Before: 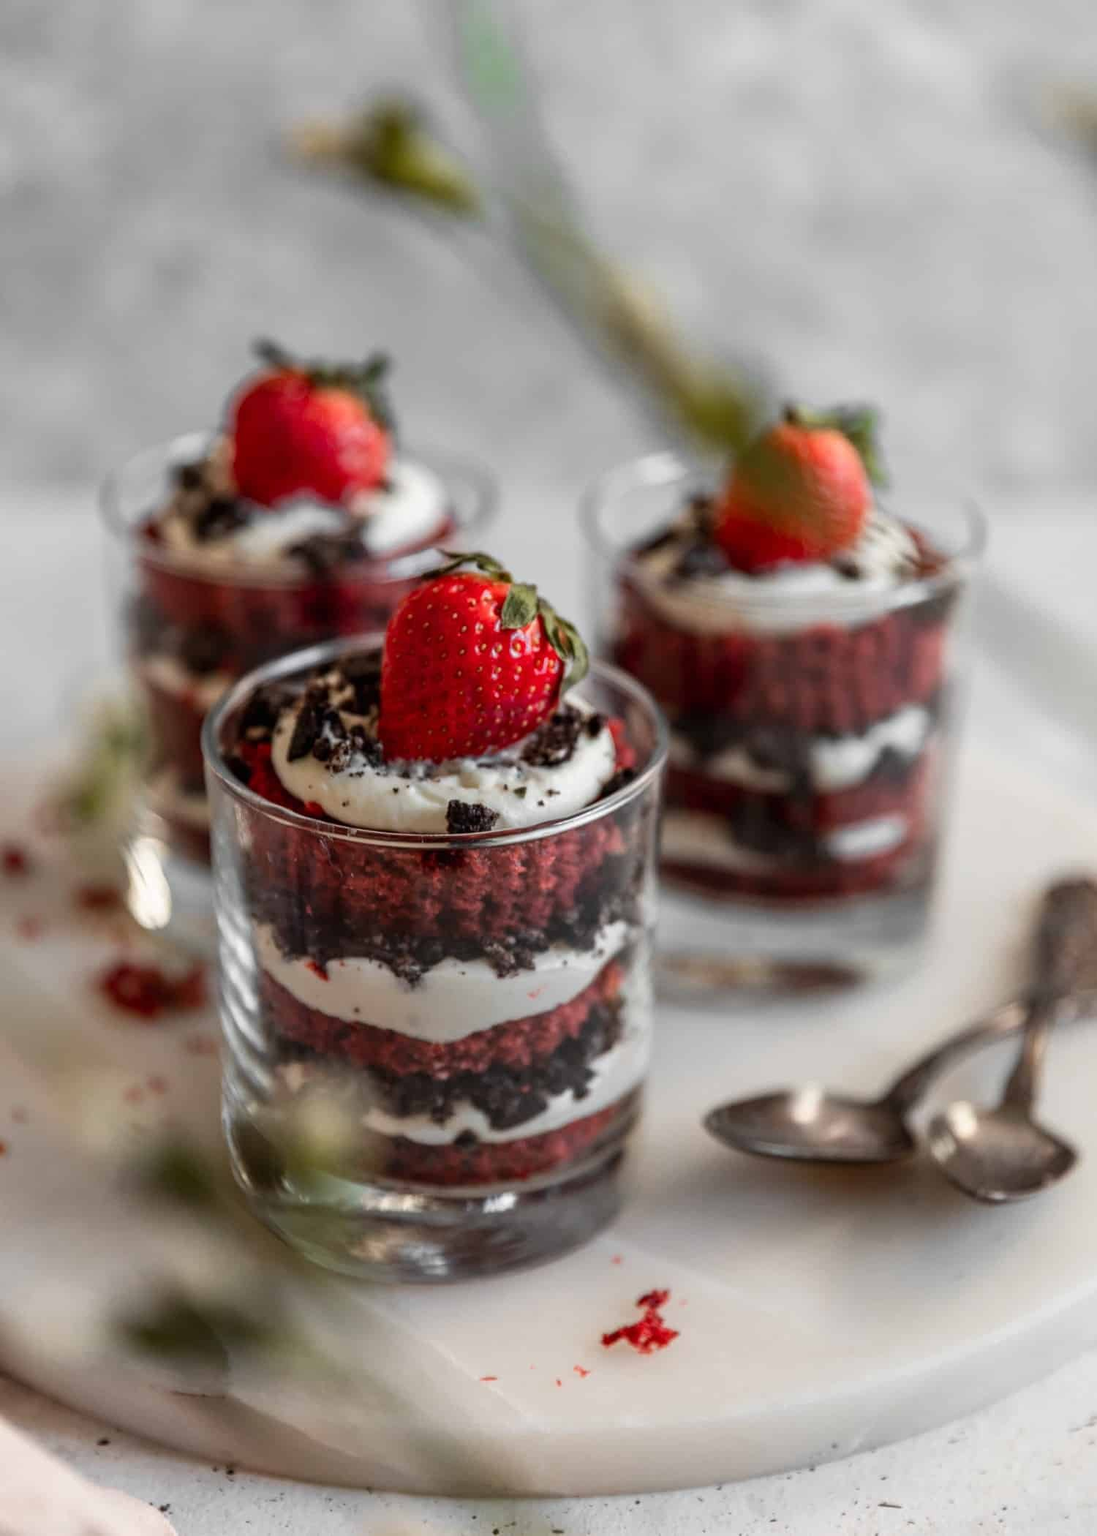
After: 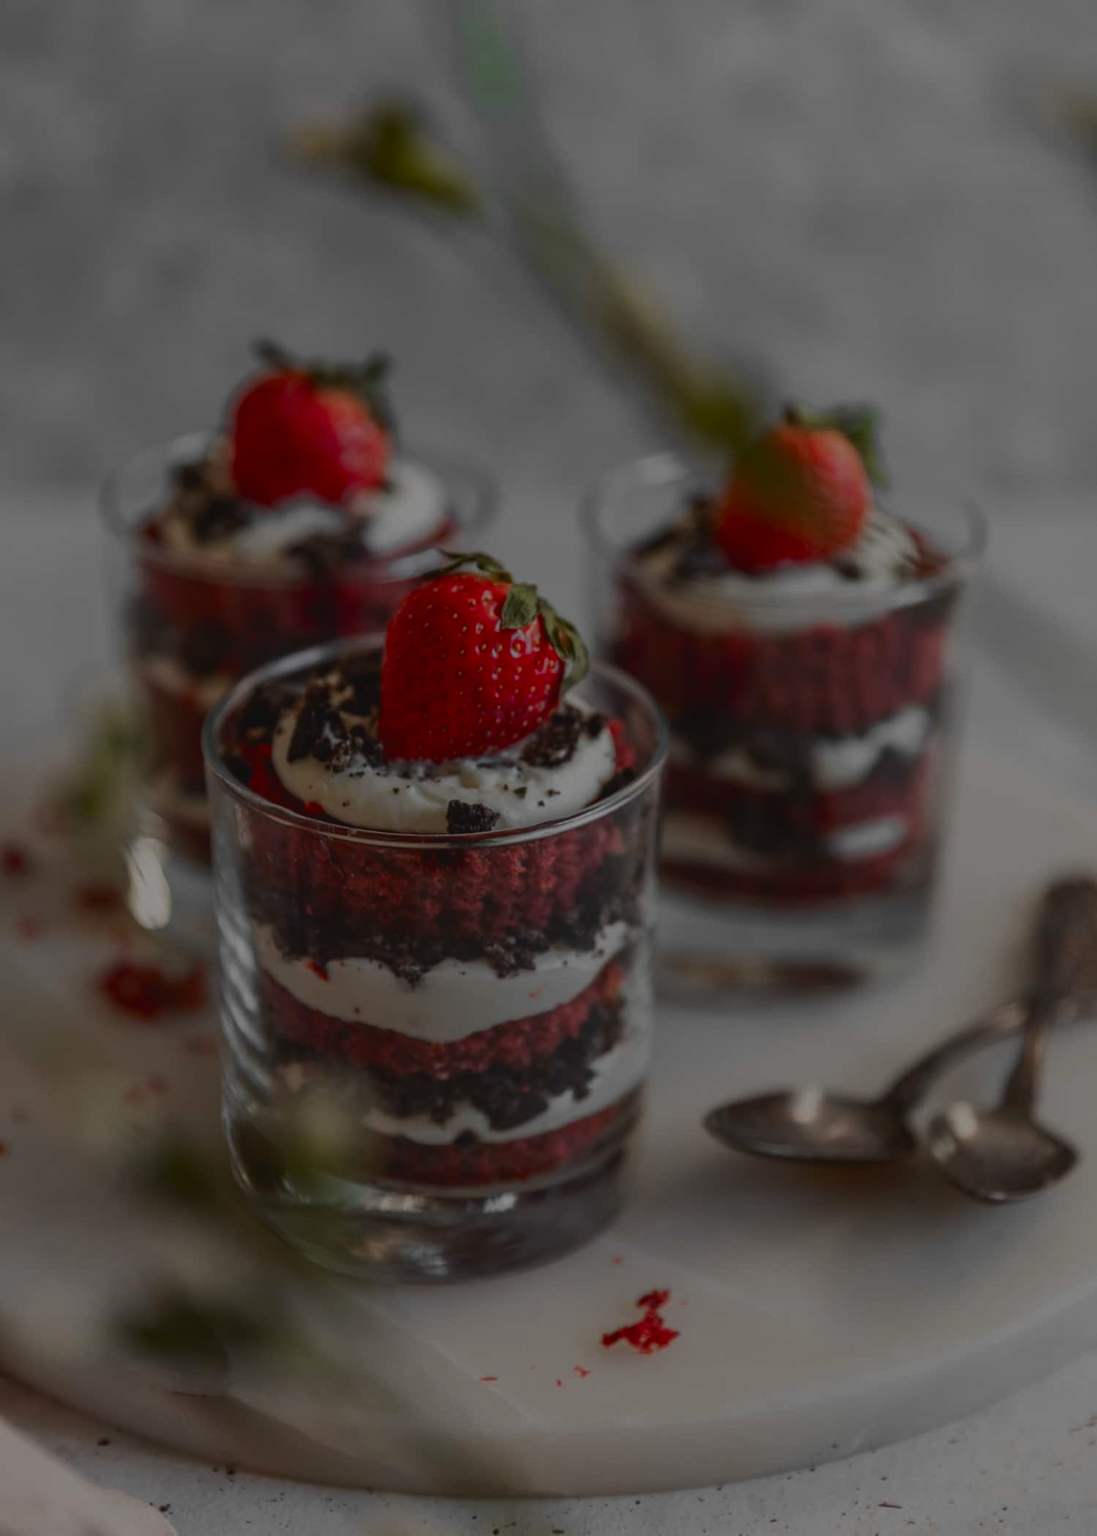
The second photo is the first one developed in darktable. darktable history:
contrast brightness saturation: contrast -0.19, brightness -0.19, saturation -0.04
exposure: exposure -0.5 EV
